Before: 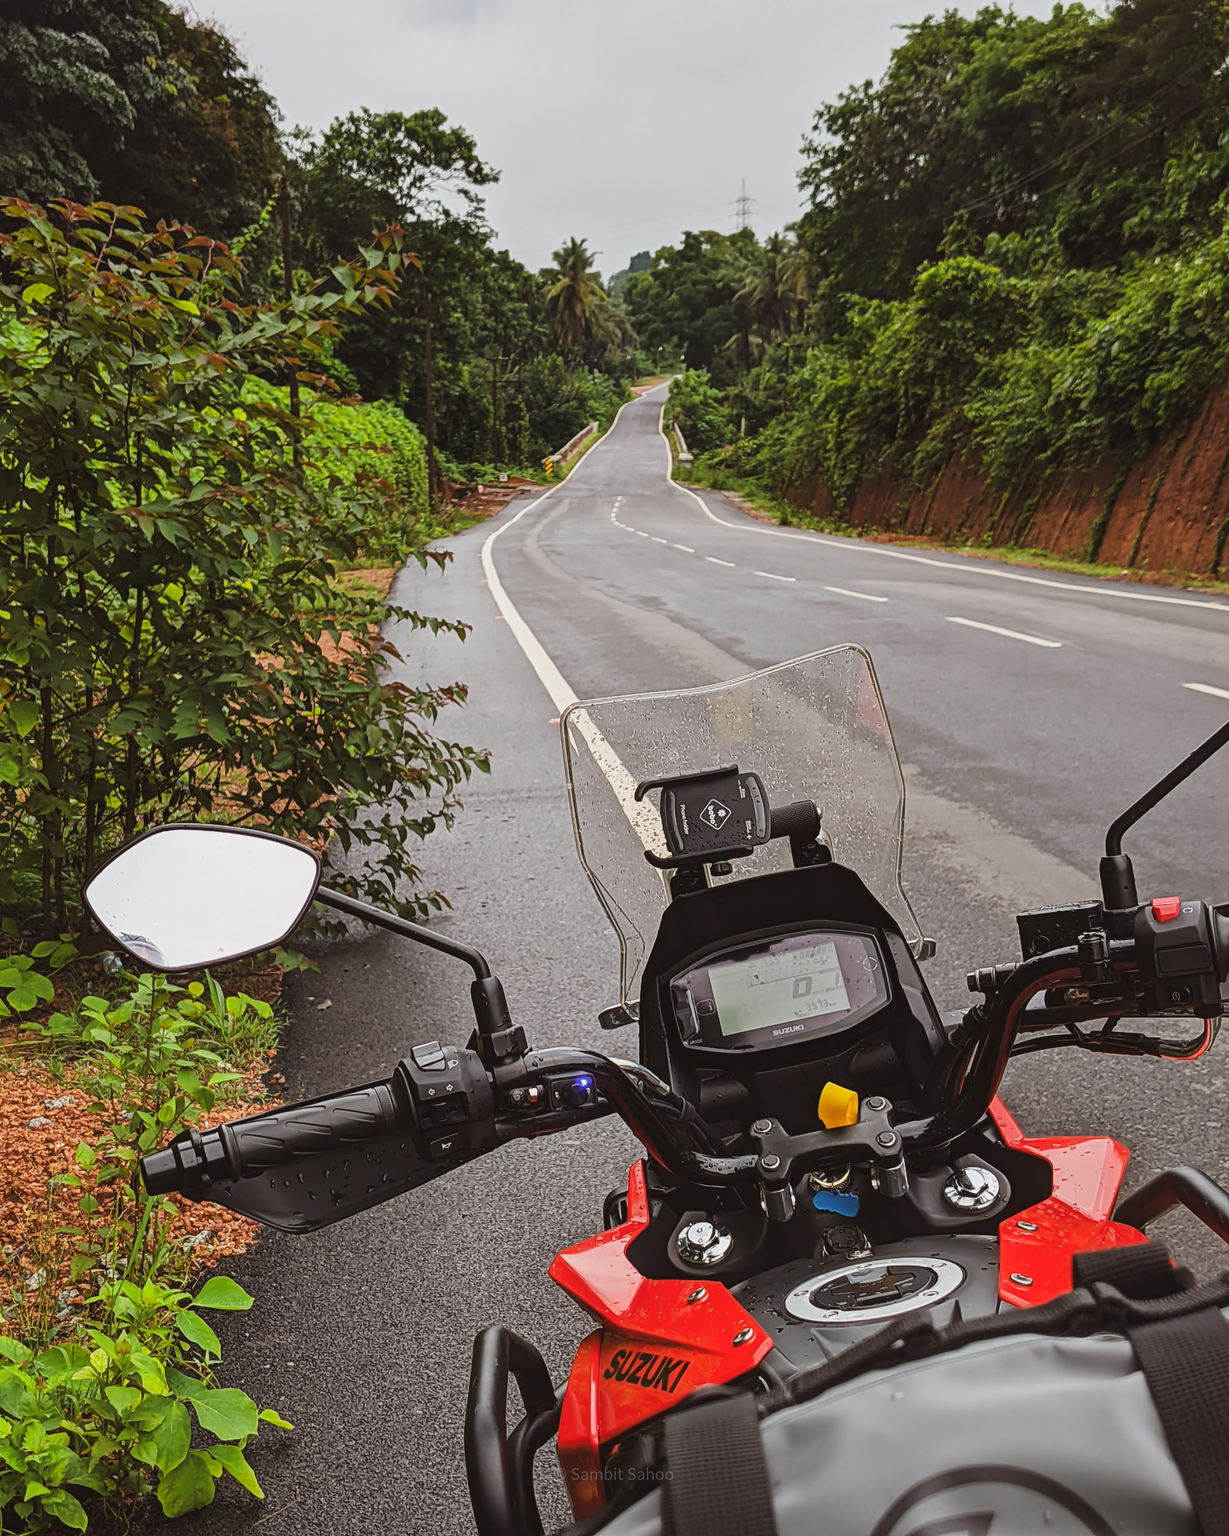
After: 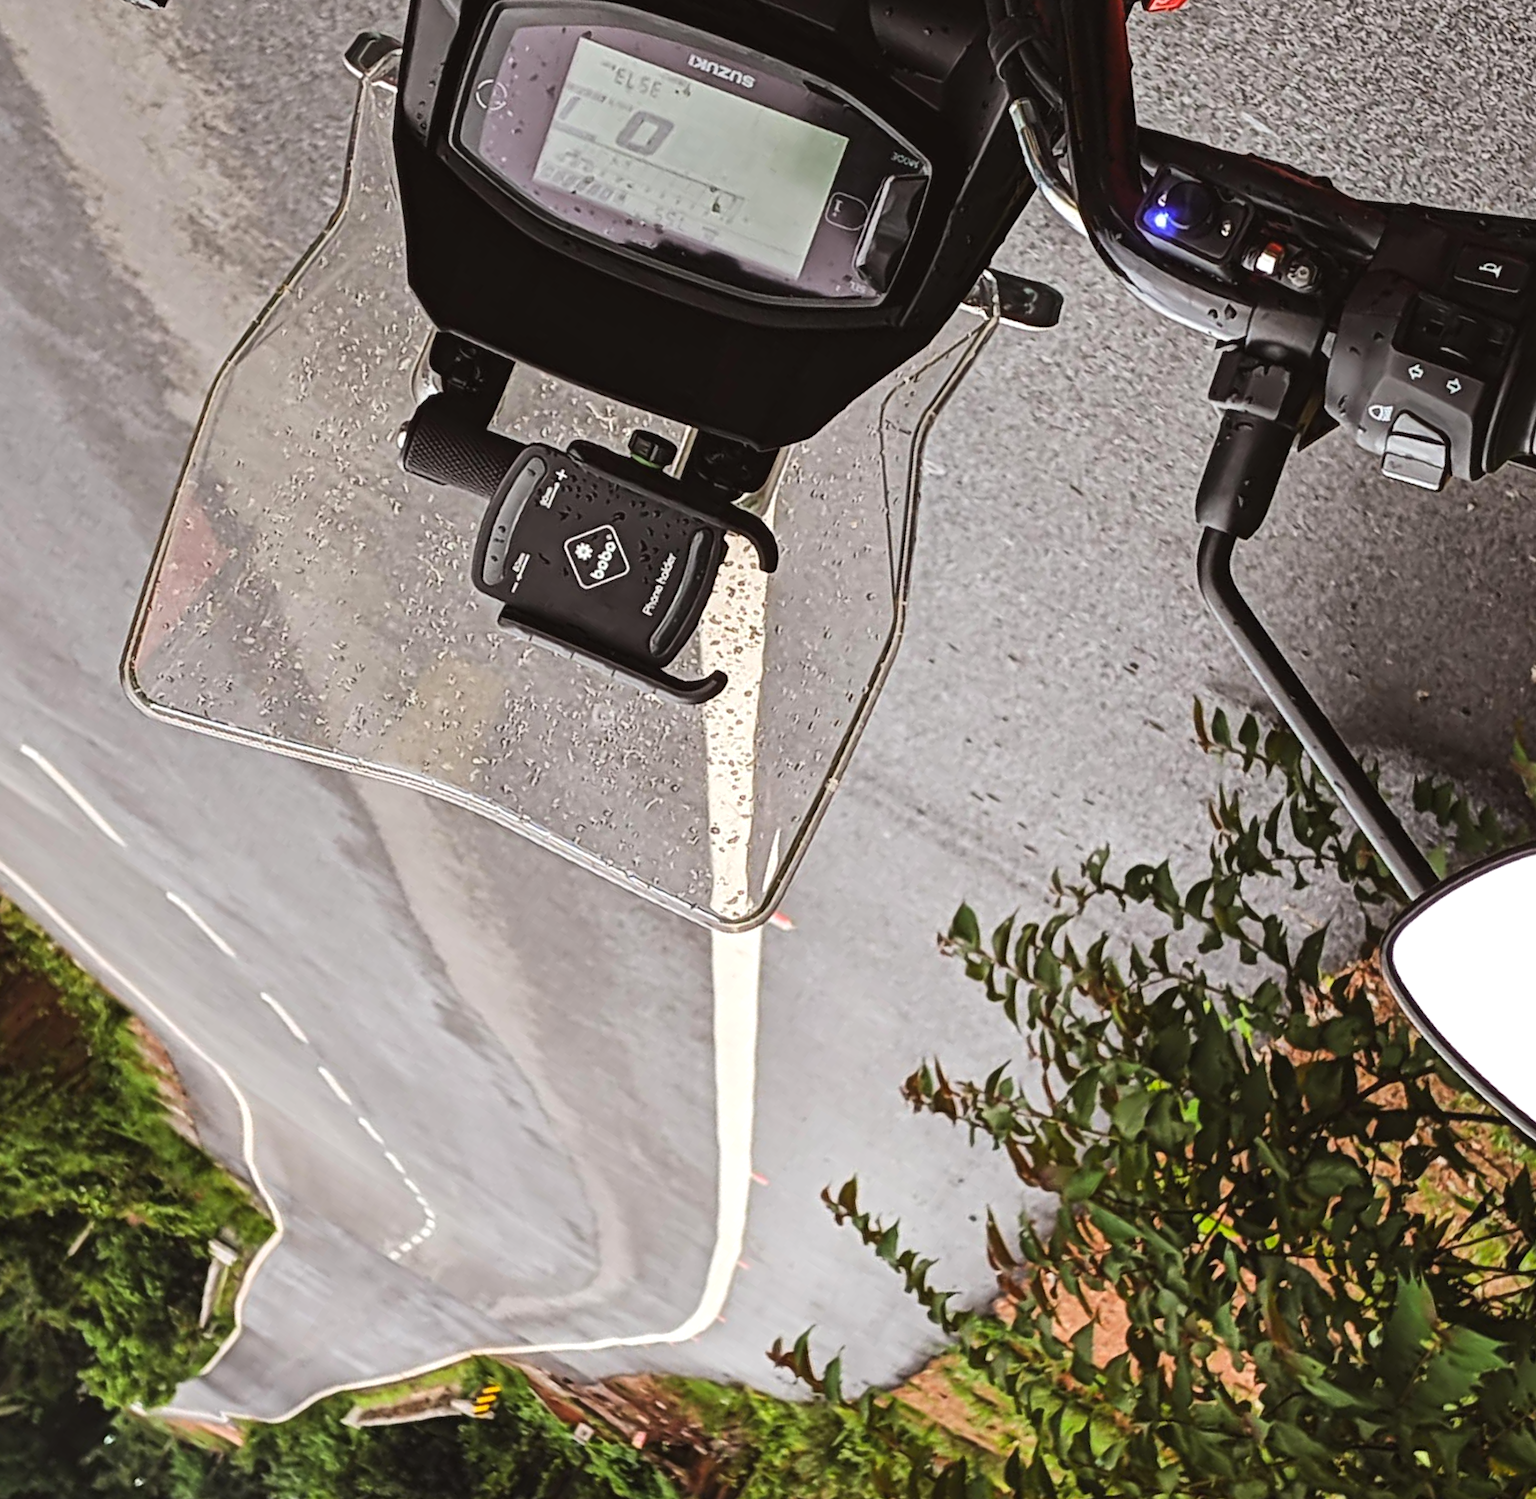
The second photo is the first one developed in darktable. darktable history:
tone equalizer: -8 EV -0.407 EV, -7 EV -0.417 EV, -6 EV -0.323 EV, -5 EV -0.257 EV, -3 EV 0.213 EV, -2 EV 0.351 EV, -1 EV 0.397 EV, +0 EV 0.417 EV, edges refinement/feathering 500, mask exposure compensation -1.57 EV, preserve details no
crop and rotate: angle 146.94°, left 9.146%, top 15.688%, right 4.549%, bottom 16.93%
